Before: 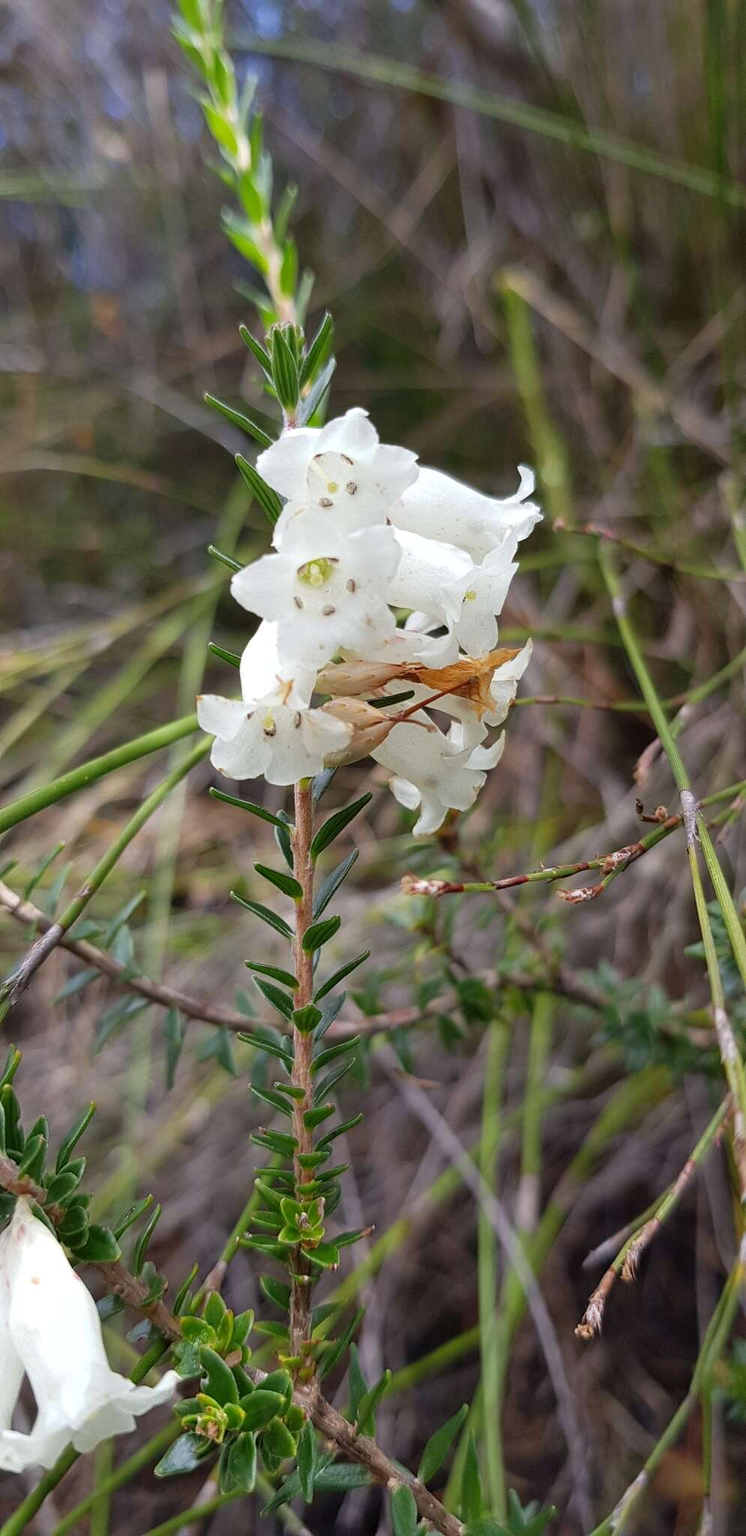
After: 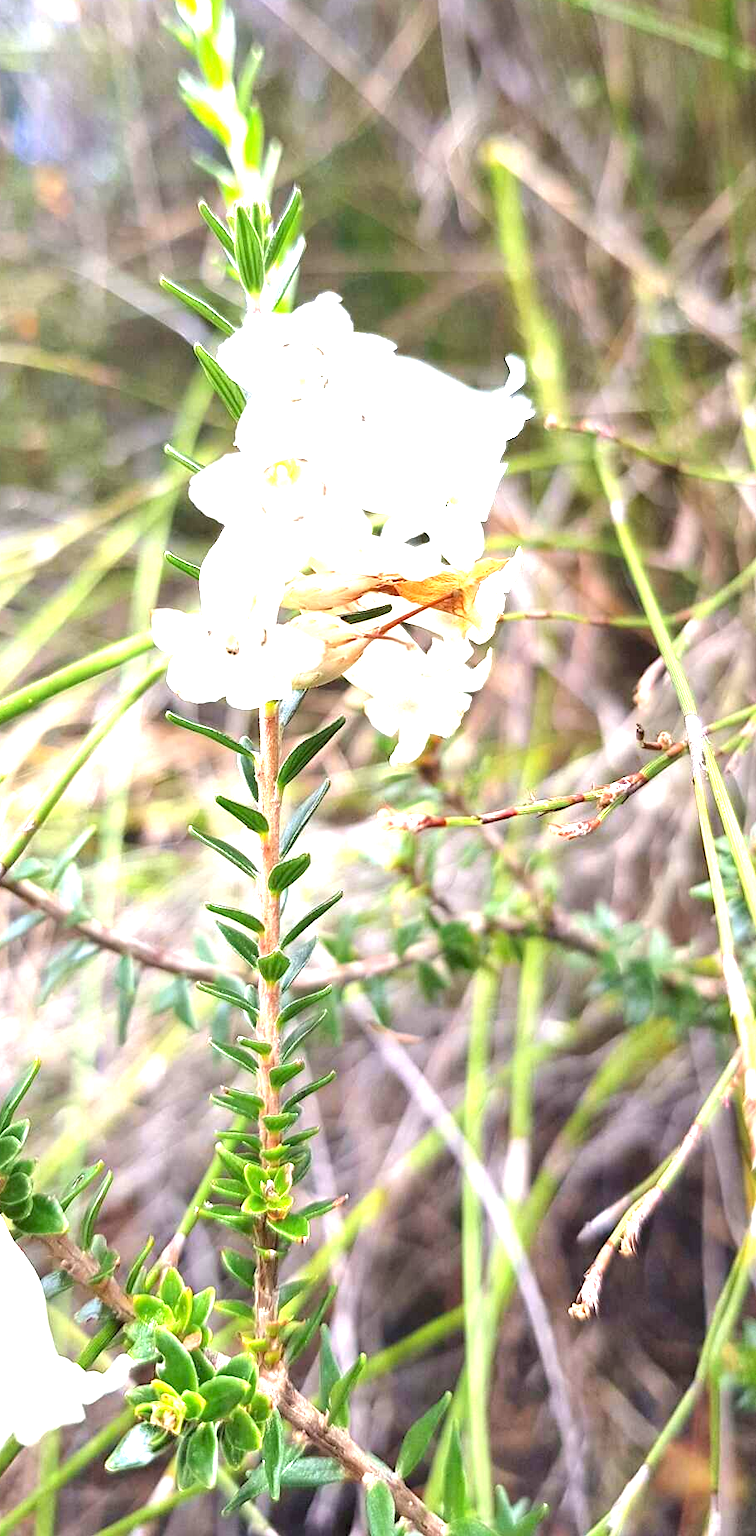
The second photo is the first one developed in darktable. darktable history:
crop and rotate: left 8.035%, top 9.278%
exposure: exposure 2.214 EV, compensate exposure bias true, compensate highlight preservation false
tone equalizer: -8 EV -0.586 EV
